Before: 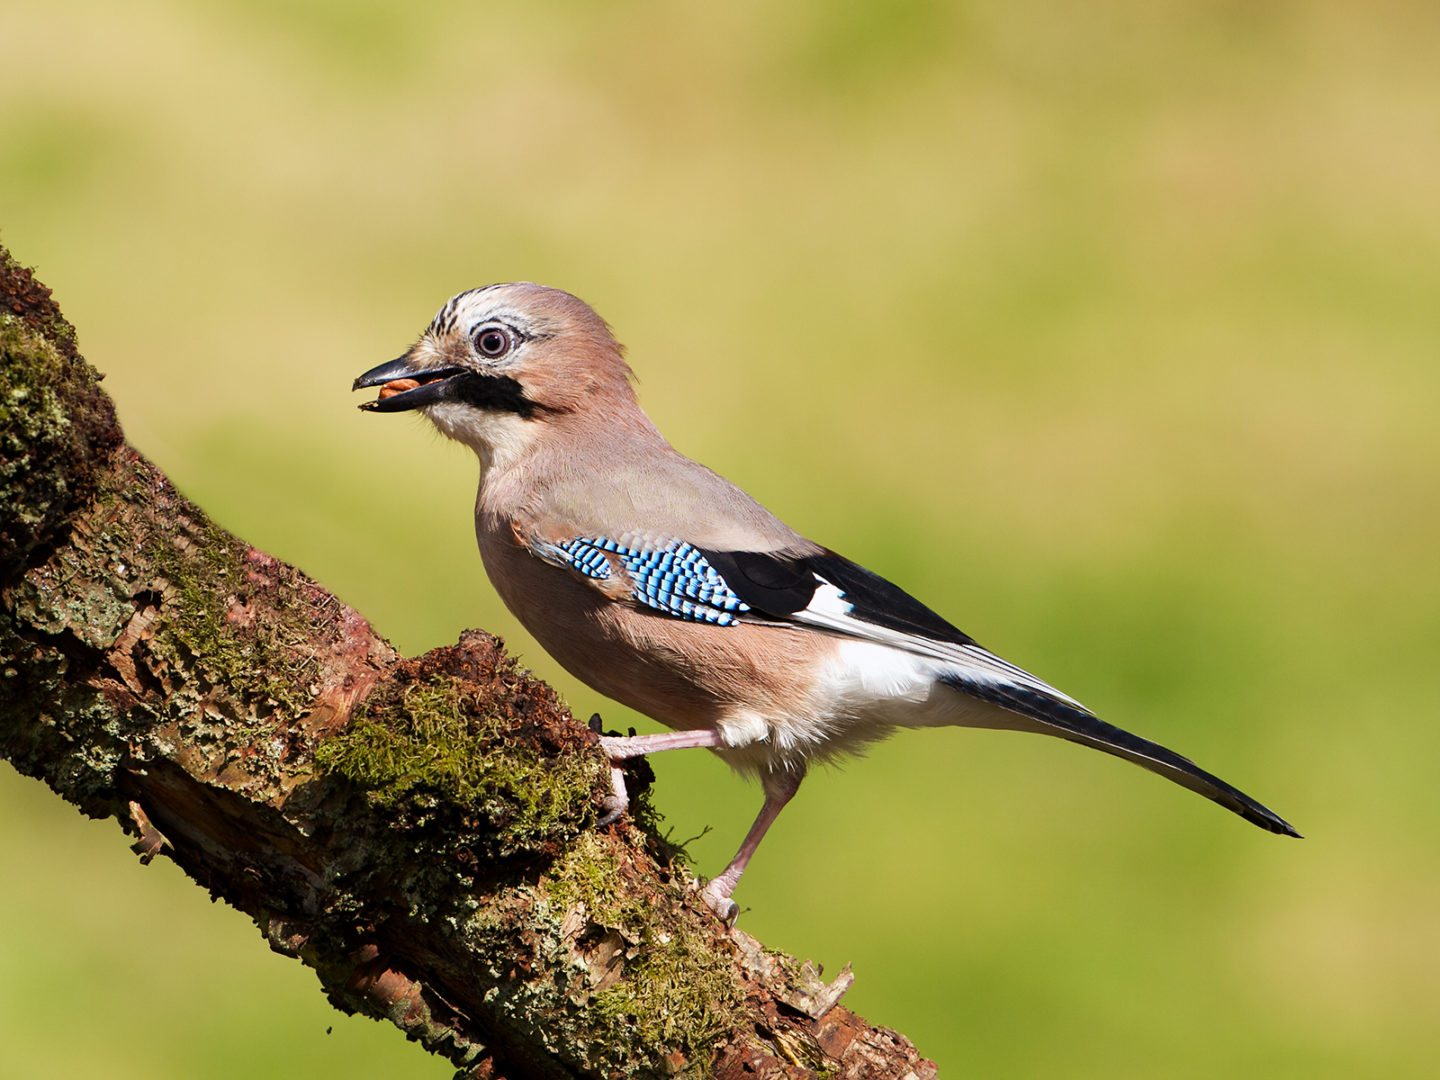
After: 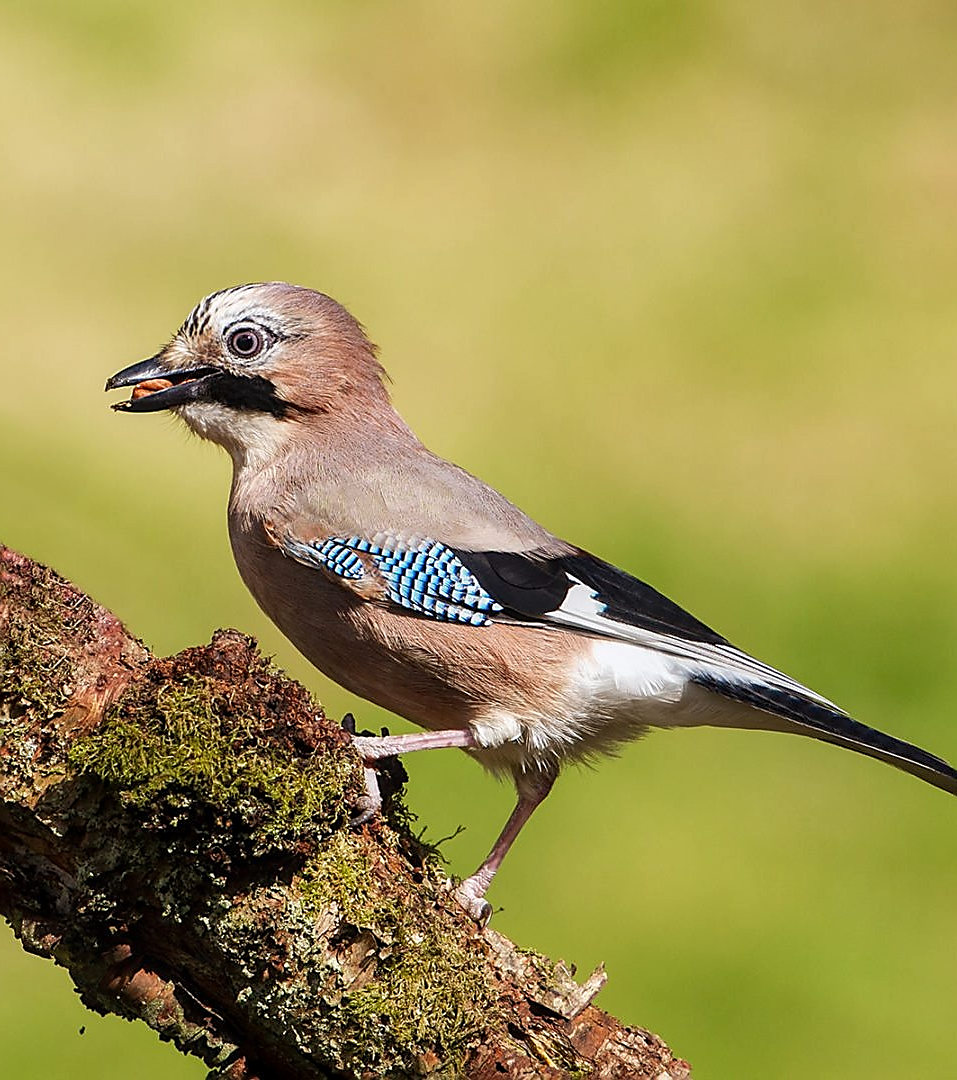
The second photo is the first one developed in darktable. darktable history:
crop: left 17.177%, right 16.312%
sharpen: radius 1.369, amount 1.24, threshold 0.813
local contrast: on, module defaults
